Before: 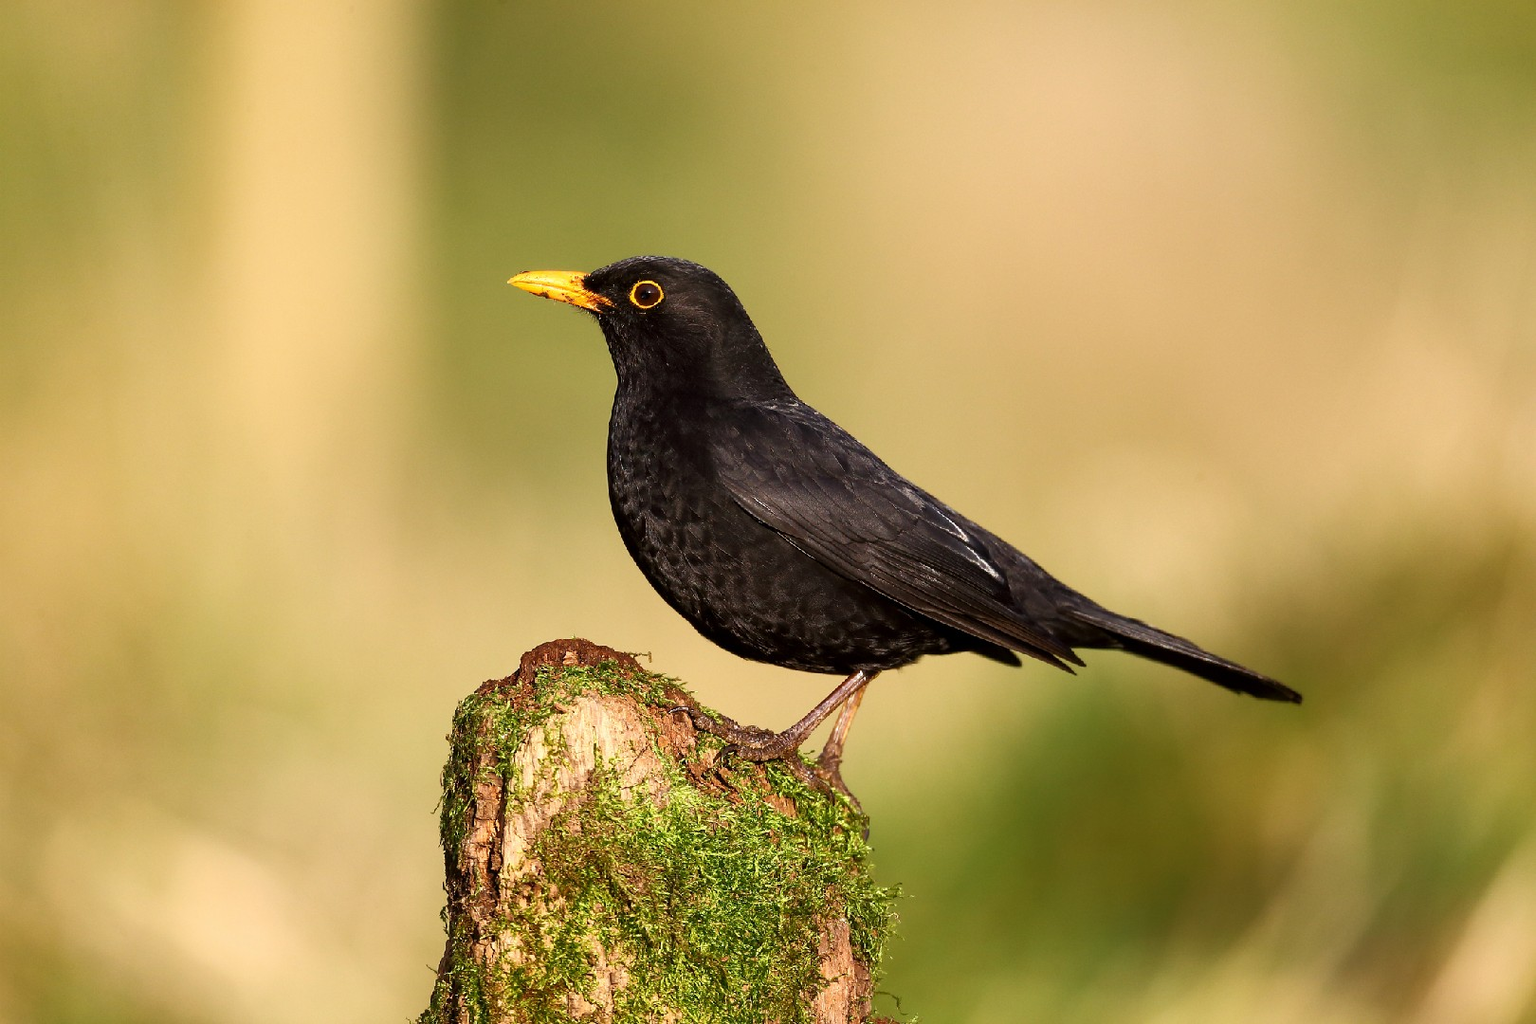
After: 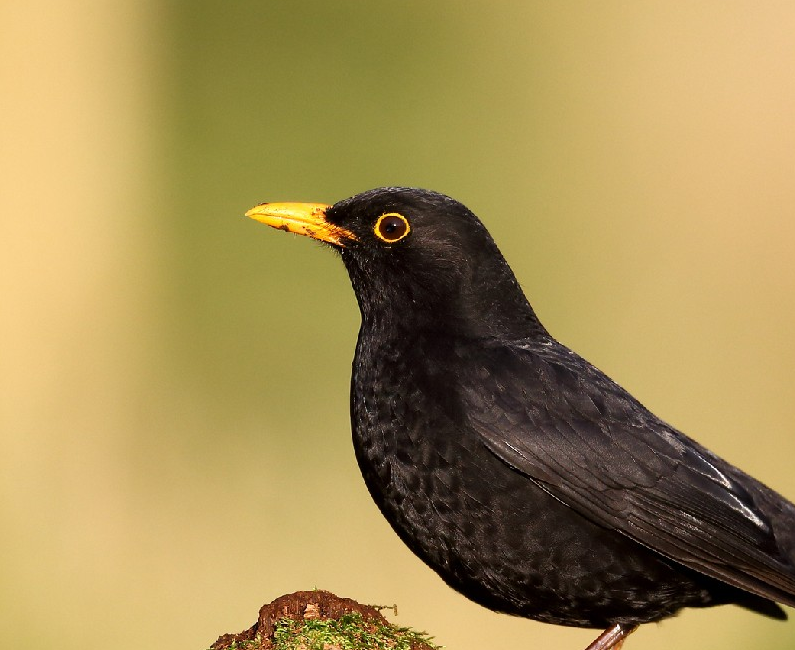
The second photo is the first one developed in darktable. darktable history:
crop: left 17.923%, top 7.713%, right 32.996%, bottom 32.071%
